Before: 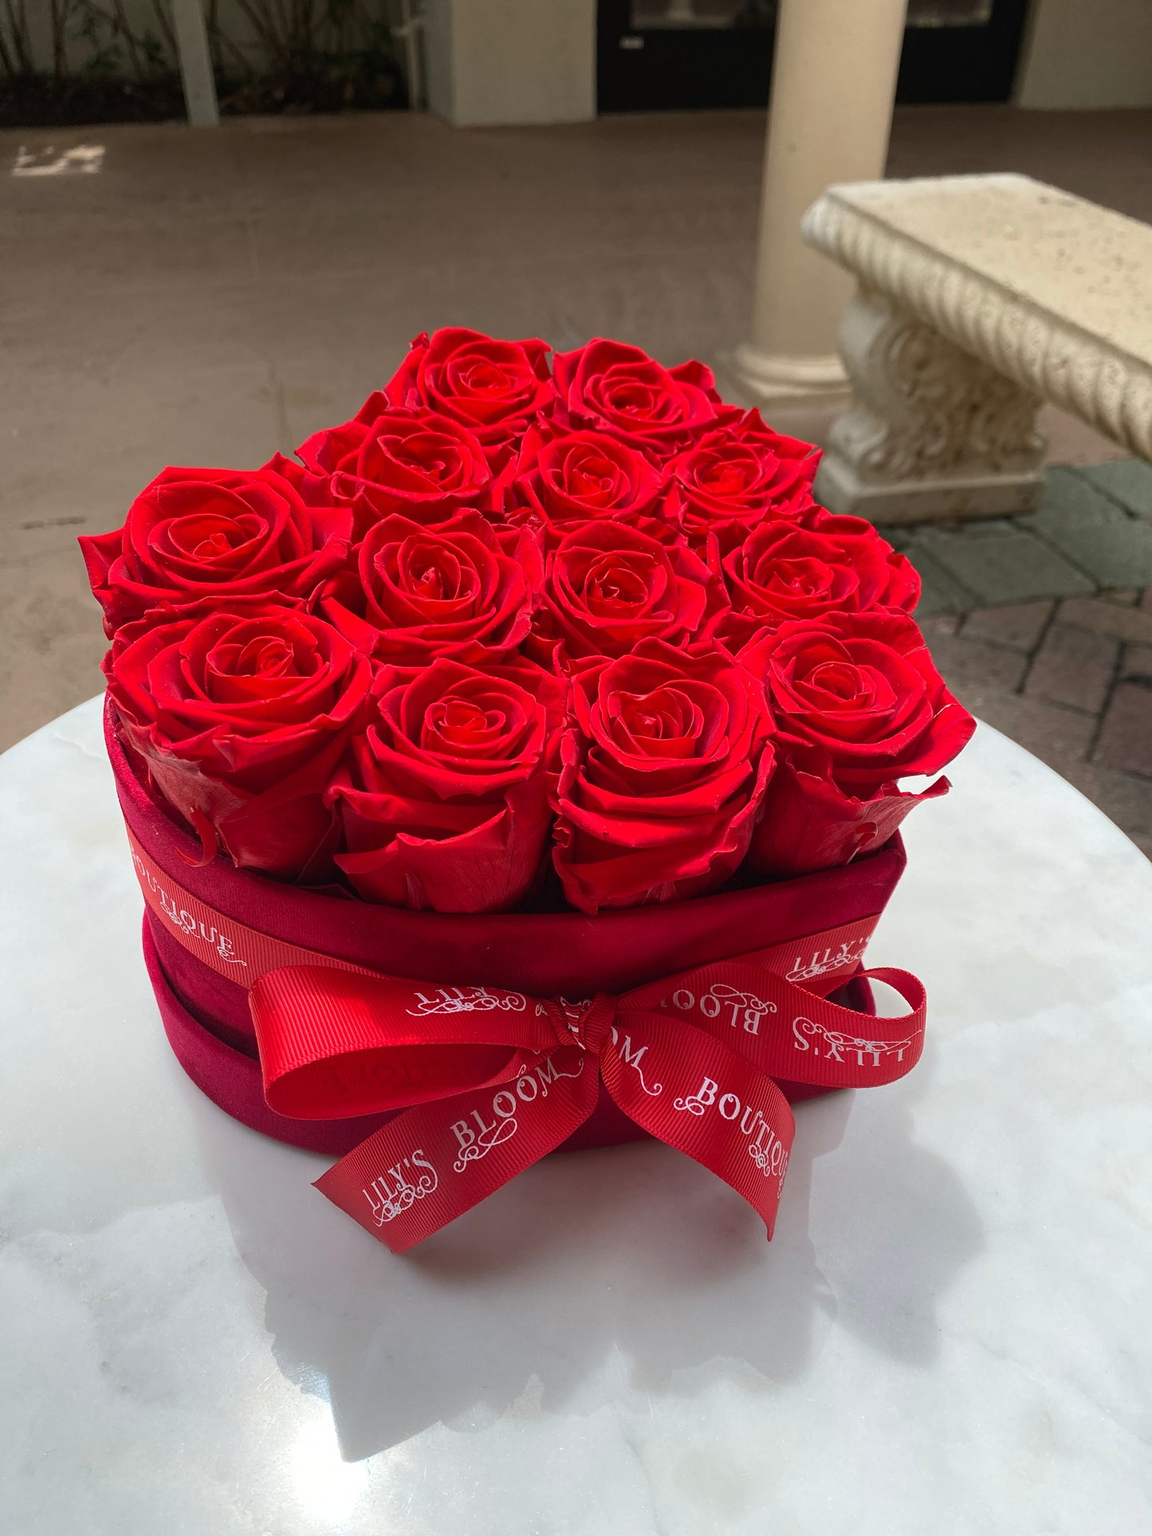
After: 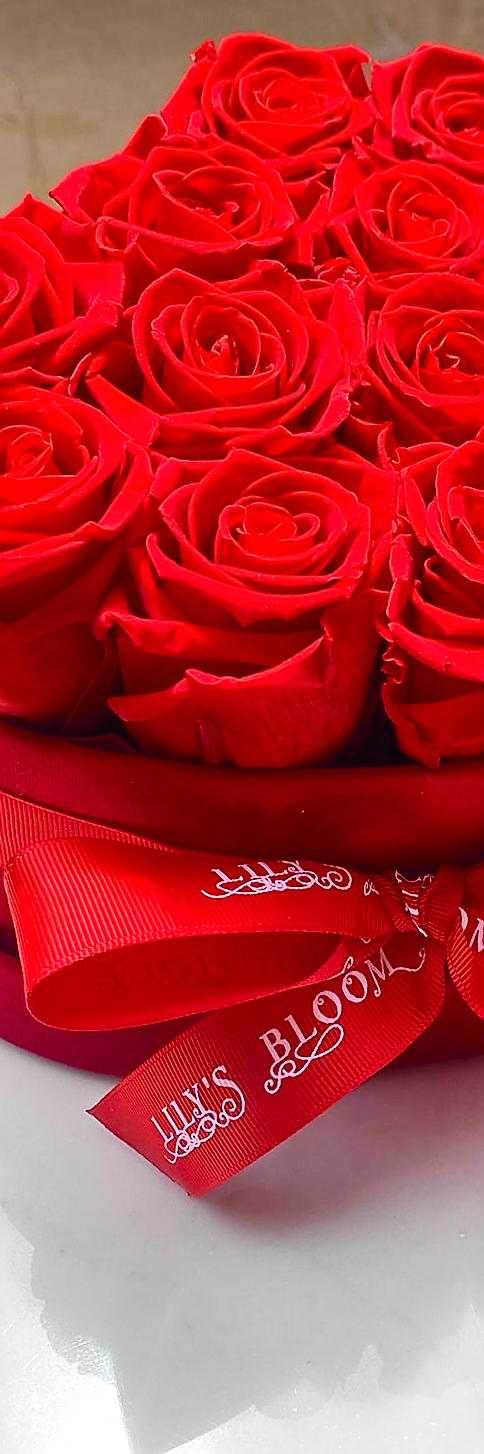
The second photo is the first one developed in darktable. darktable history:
rotate and perspective: rotation -1°, crop left 0.011, crop right 0.989, crop top 0.025, crop bottom 0.975
exposure: exposure 0.3 EV, compensate highlight preservation false
tone curve: curves: ch0 [(0, 0) (0.071, 0.047) (0.266, 0.26) (0.491, 0.552) (0.753, 0.818) (1, 0.983)]; ch1 [(0, 0) (0.346, 0.307) (0.408, 0.369) (0.463, 0.443) (0.482, 0.493) (0.502, 0.5) (0.517, 0.518) (0.546, 0.576) (0.588, 0.643) (0.651, 0.709) (1, 1)]; ch2 [(0, 0) (0.346, 0.34) (0.434, 0.46) (0.485, 0.494) (0.5, 0.494) (0.517, 0.503) (0.535, 0.545) (0.583, 0.634) (0.625, 0.686) (1, 1)], color space Lab, independent channels, preserve colors none
sharpen: radius 1.4, amount 1.25, threshold 0.7
crop and rotate: left 21.77%, top 18.528%, right 44.676%, bottom 2.997%
